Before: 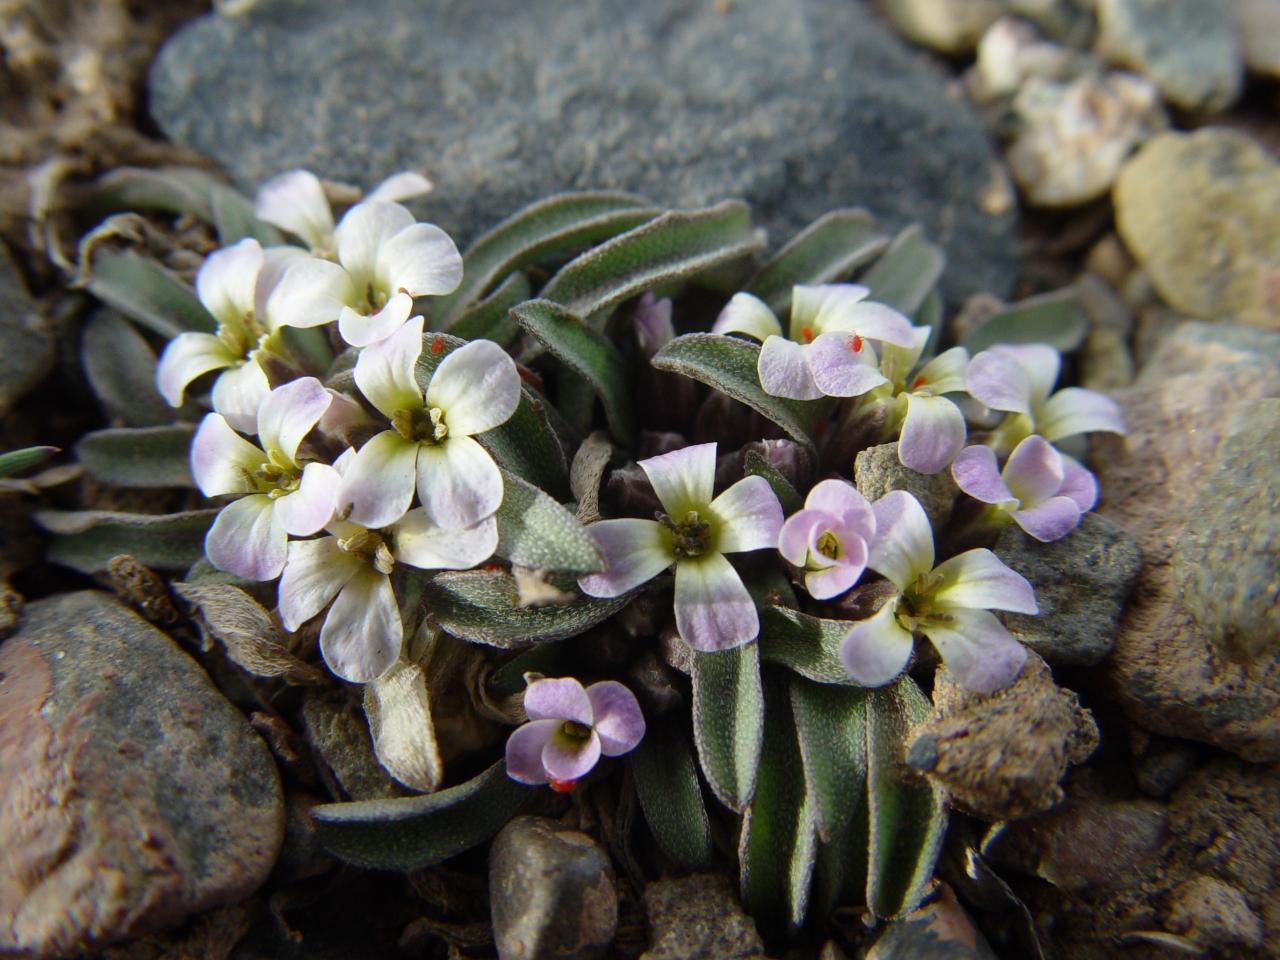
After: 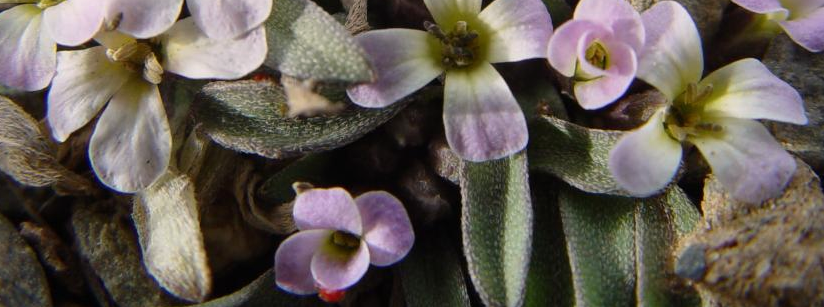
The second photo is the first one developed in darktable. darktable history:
graduated density: density 0.38 EV, hardness 21%, rotation -6.11°, saturation 32%
crop: left 18.091%, top 51.13%, right 17.525%, bottom 16.85%
